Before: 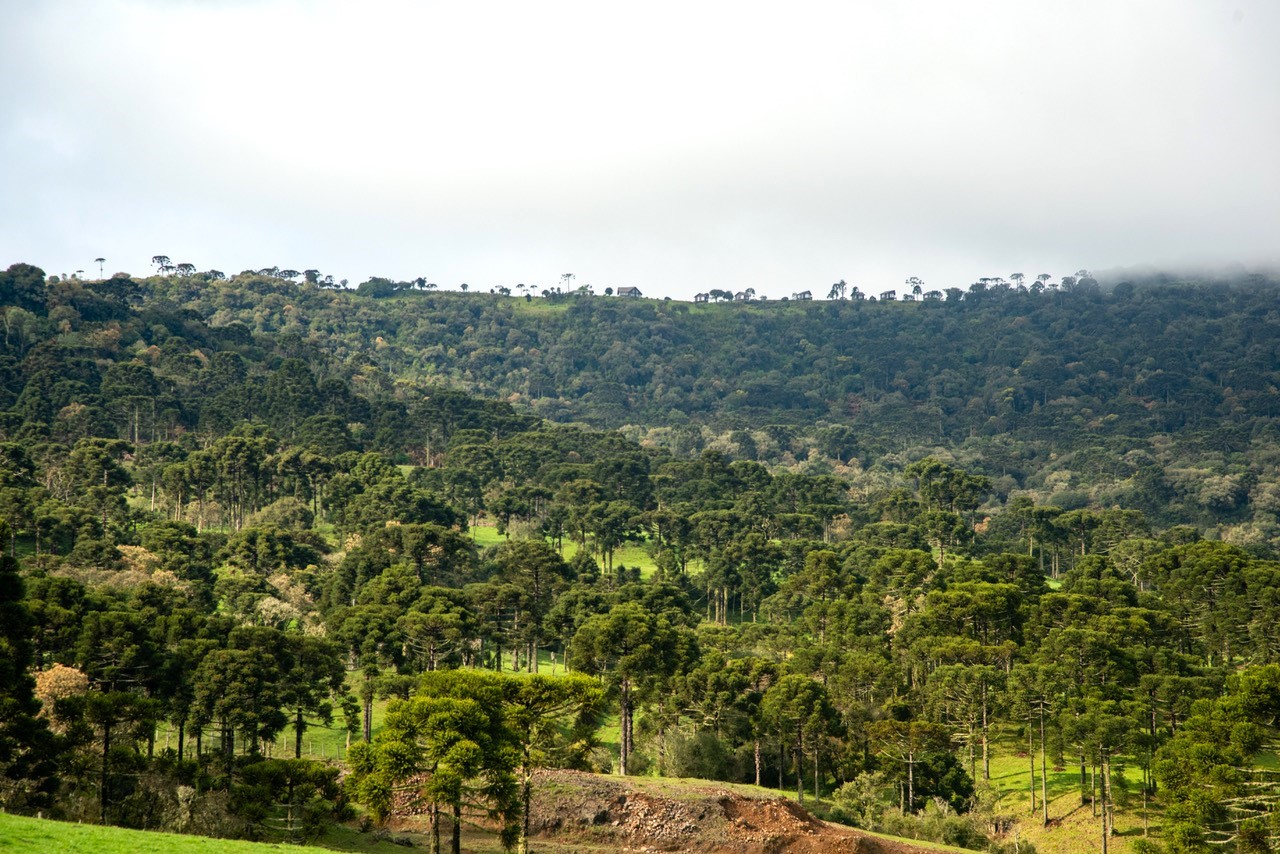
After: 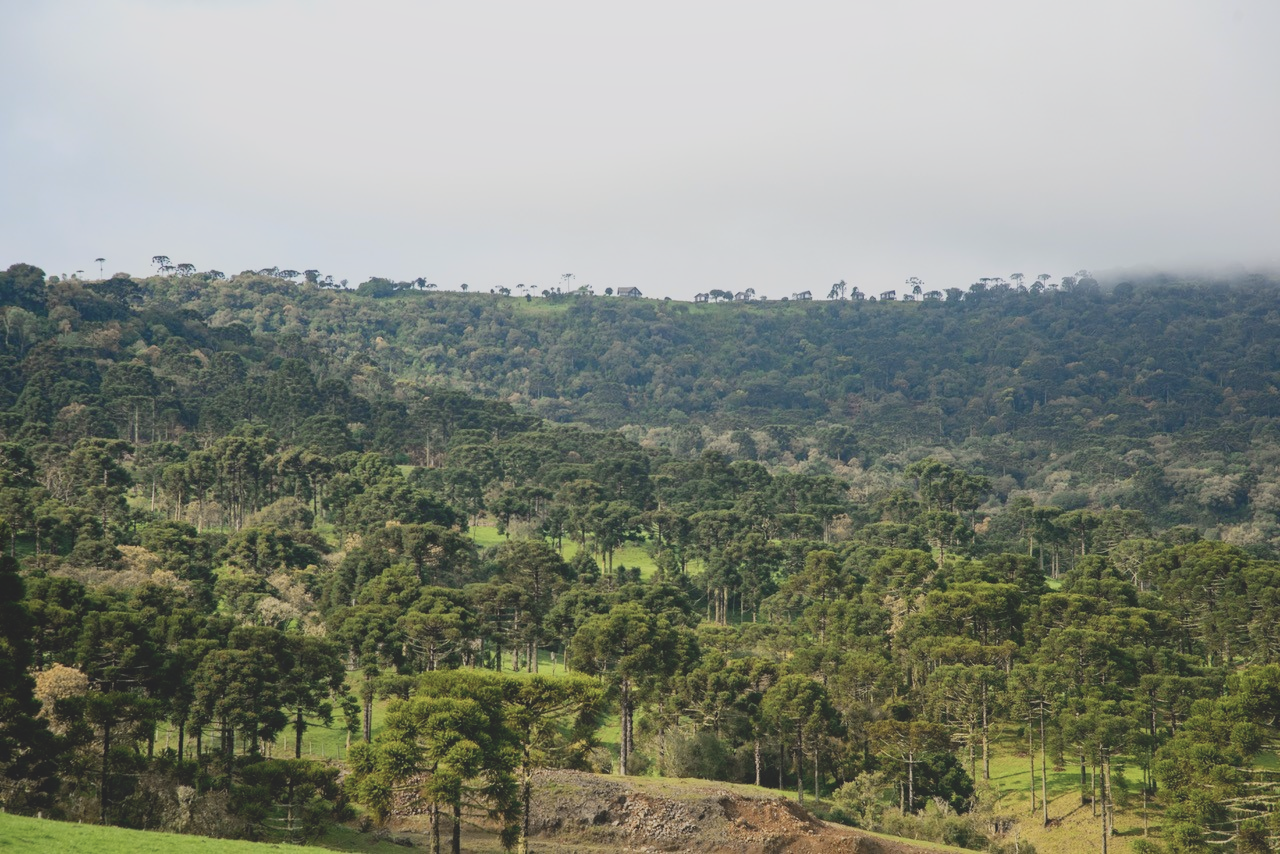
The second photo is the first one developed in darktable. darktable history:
contrast brightness saturation: contrast -0.26, saturation -0.43
local contrast: highlights 68%, shadows 68%, detail 82%, midtone range 0.325
tone curve: curves: ch0 [(0, 0.011) (0.139, 0.106) (0.295, 0.271) (0.499, 0.523) (0.739, 0.782) (0.857, 0.879) (1, 0.967)]; ch1 [(0, 0) (0.272, 0.249) (0.388, 0.385) (0.469, 0.456) (0.495, 0.497) (0.524, 0.518) (0.602, 0.623) (0.725, 0.779) (1, 1)]; ch2 [(0, 0) (0.125, 0.089) (0.353, 0.329) (0.443, 0.408) (0.502, 0.499) (0.548, 0.549) (0.608, 0.635) (1, 1)], color space Lab, independent channels, preserve colors none
